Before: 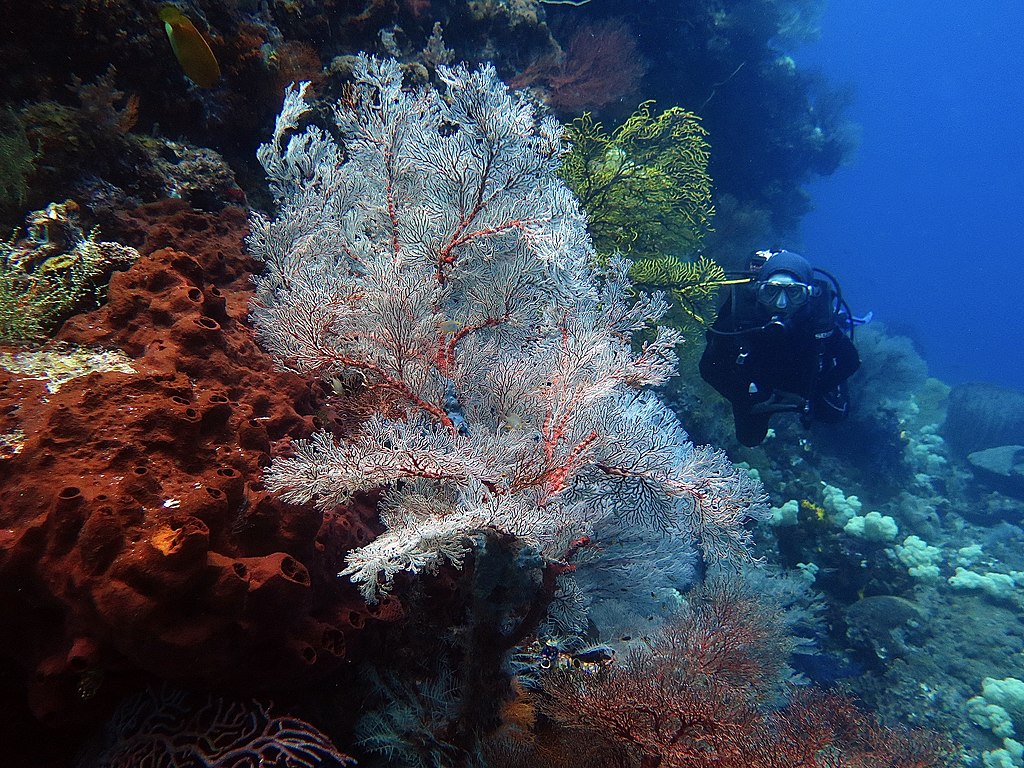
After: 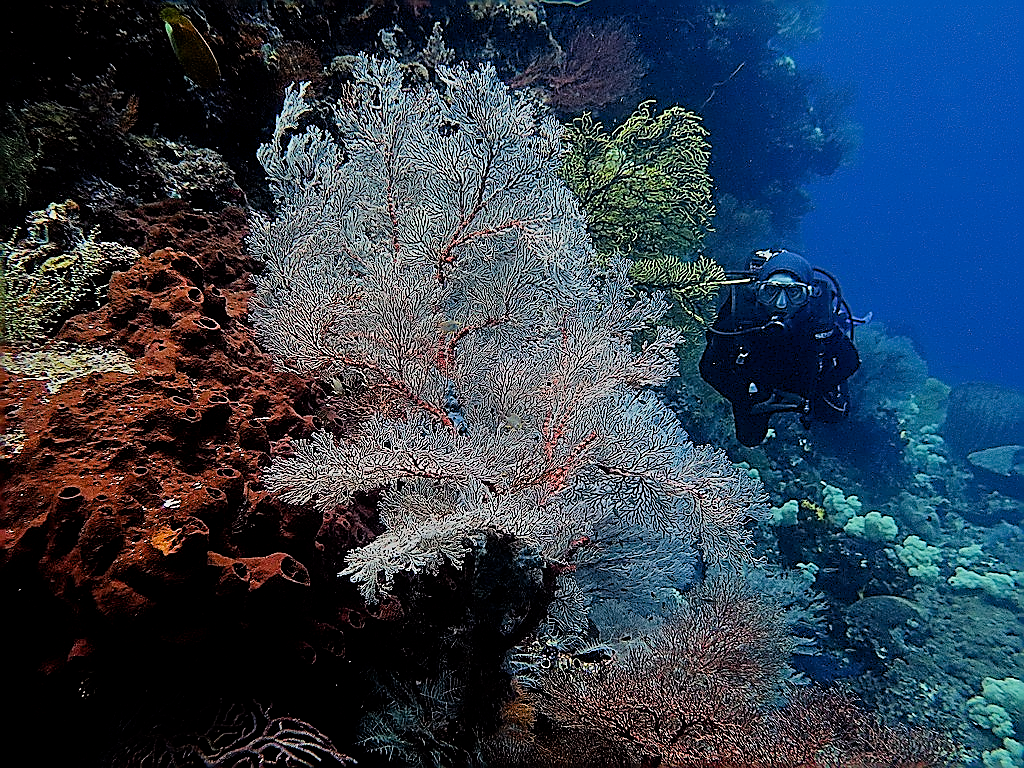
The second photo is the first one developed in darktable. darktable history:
filmic rgb: black relative exposure -7.19 EV, white relative exposure 5.36 EV, hardness 3.02, color science v6 (2022)
exposure: black level correction 0.001, compensate exposure bias true, compensate highlight preservation false
tone equalizer: -8 EV -0.002 EV, -7 EV 0.004 EV, -6 EV -0.012 EV, -5 EV 0.011 EV, -4 EV -0.019 EV, -3 EV 0.012 EV, -2 EV -0.085 EV, -1 EV -0.301 EV, +0 EV -0.557 EV
sharpen: amount 1.988
